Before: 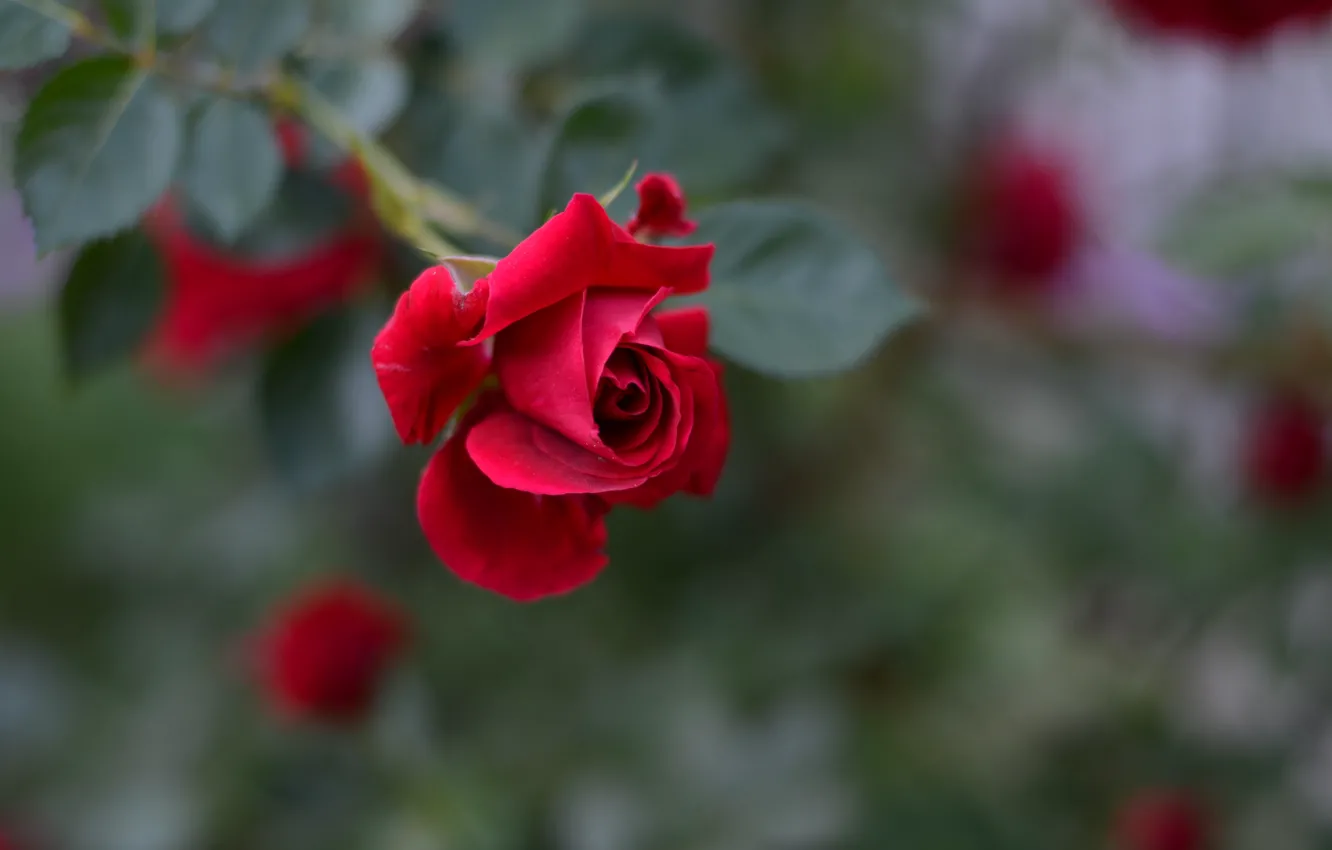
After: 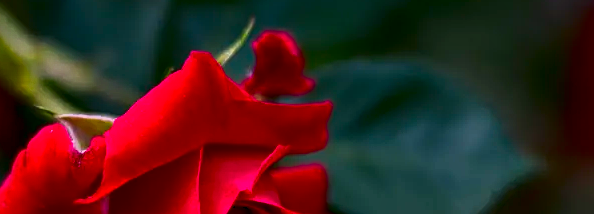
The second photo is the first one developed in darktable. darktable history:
local contrast: on, module defaults
crop: left 28.757%, top 16.81%, right 26.615%, bottom 57.915%
contrast brightness saturation: contrast 0.09, brightness -0.609, saturation 0.171
shadows and highlights: soften with gaussian
sharpen: on, module defaults
